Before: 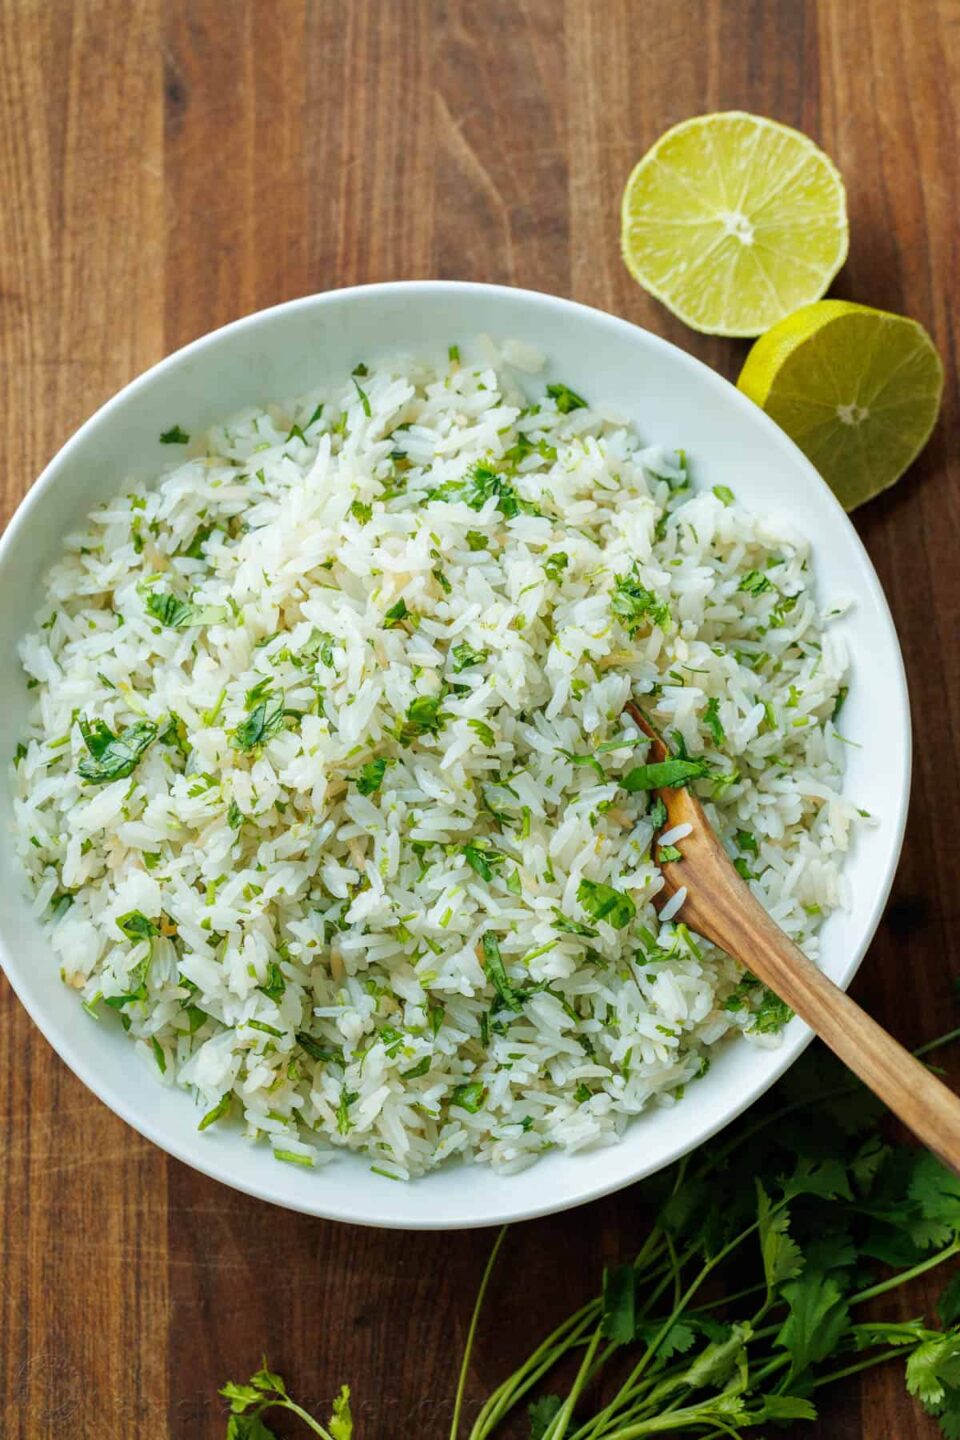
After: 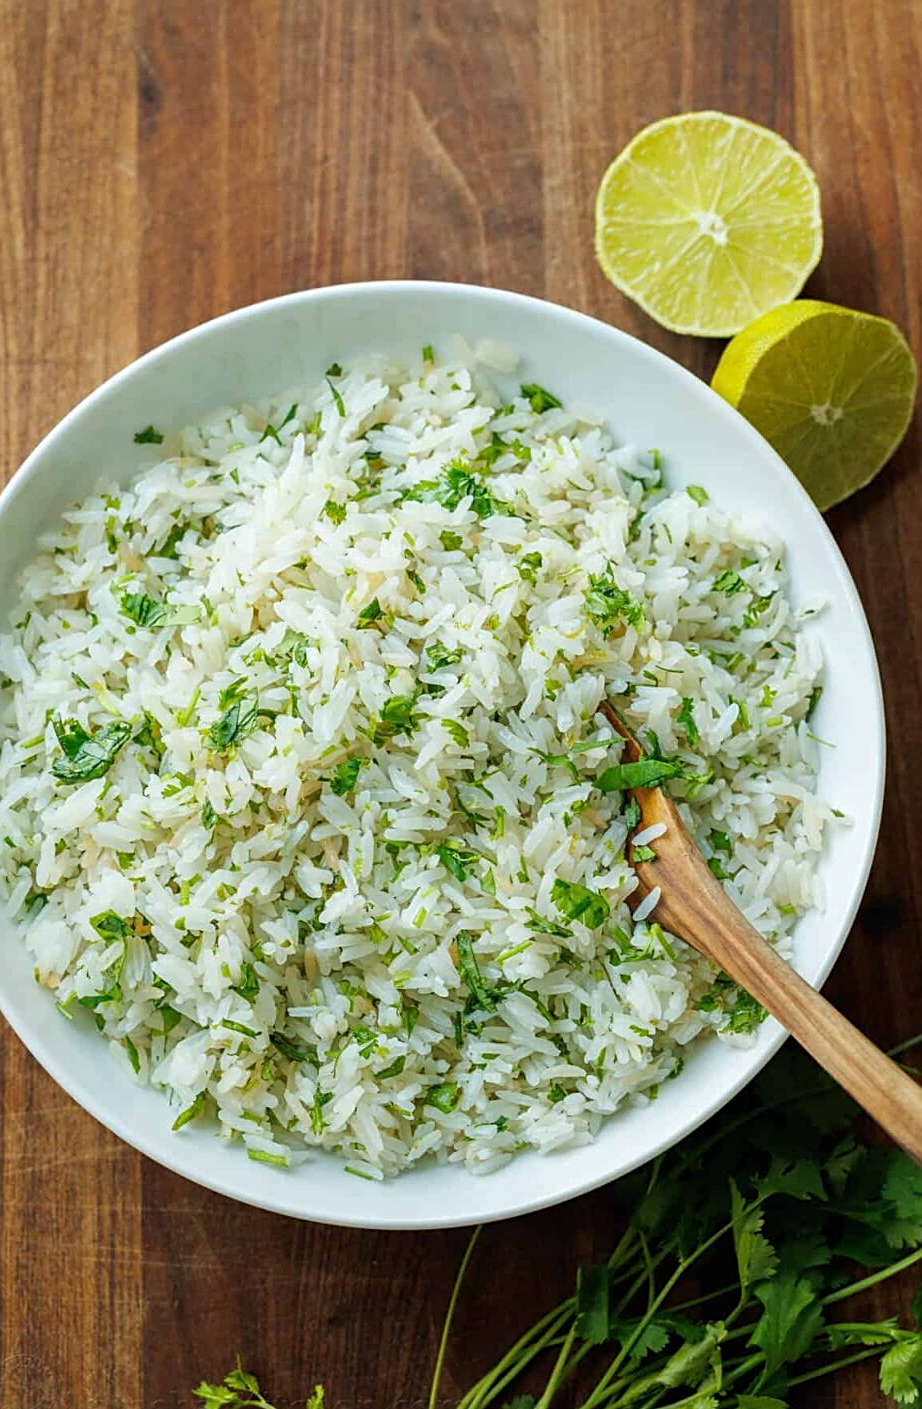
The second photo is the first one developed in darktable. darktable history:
sharpen: on, module defaults
crop and rotate: left 2.761%, right 1.137%, bottom 2.129%
